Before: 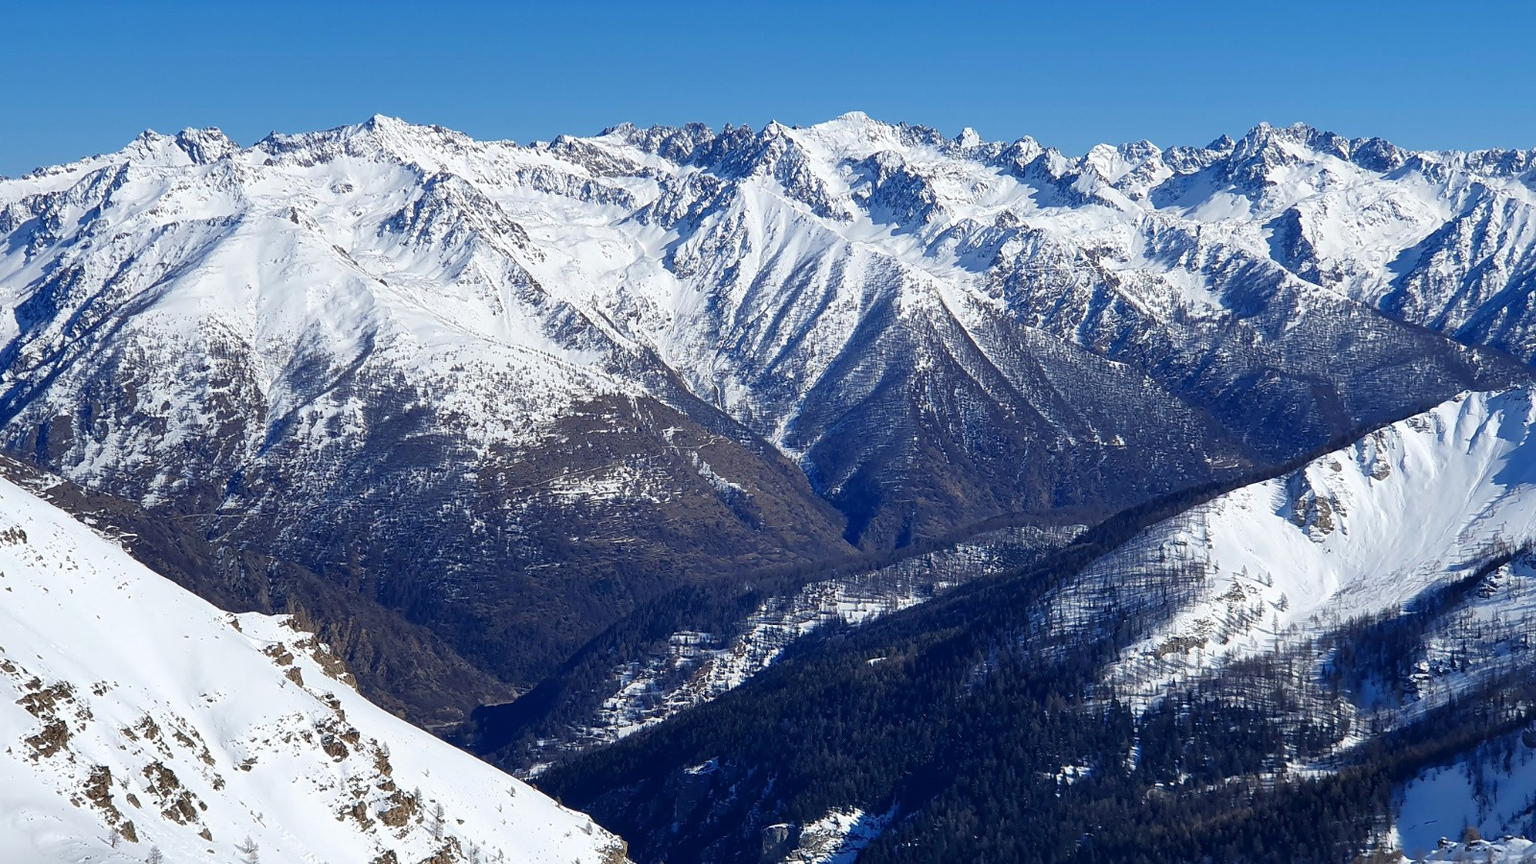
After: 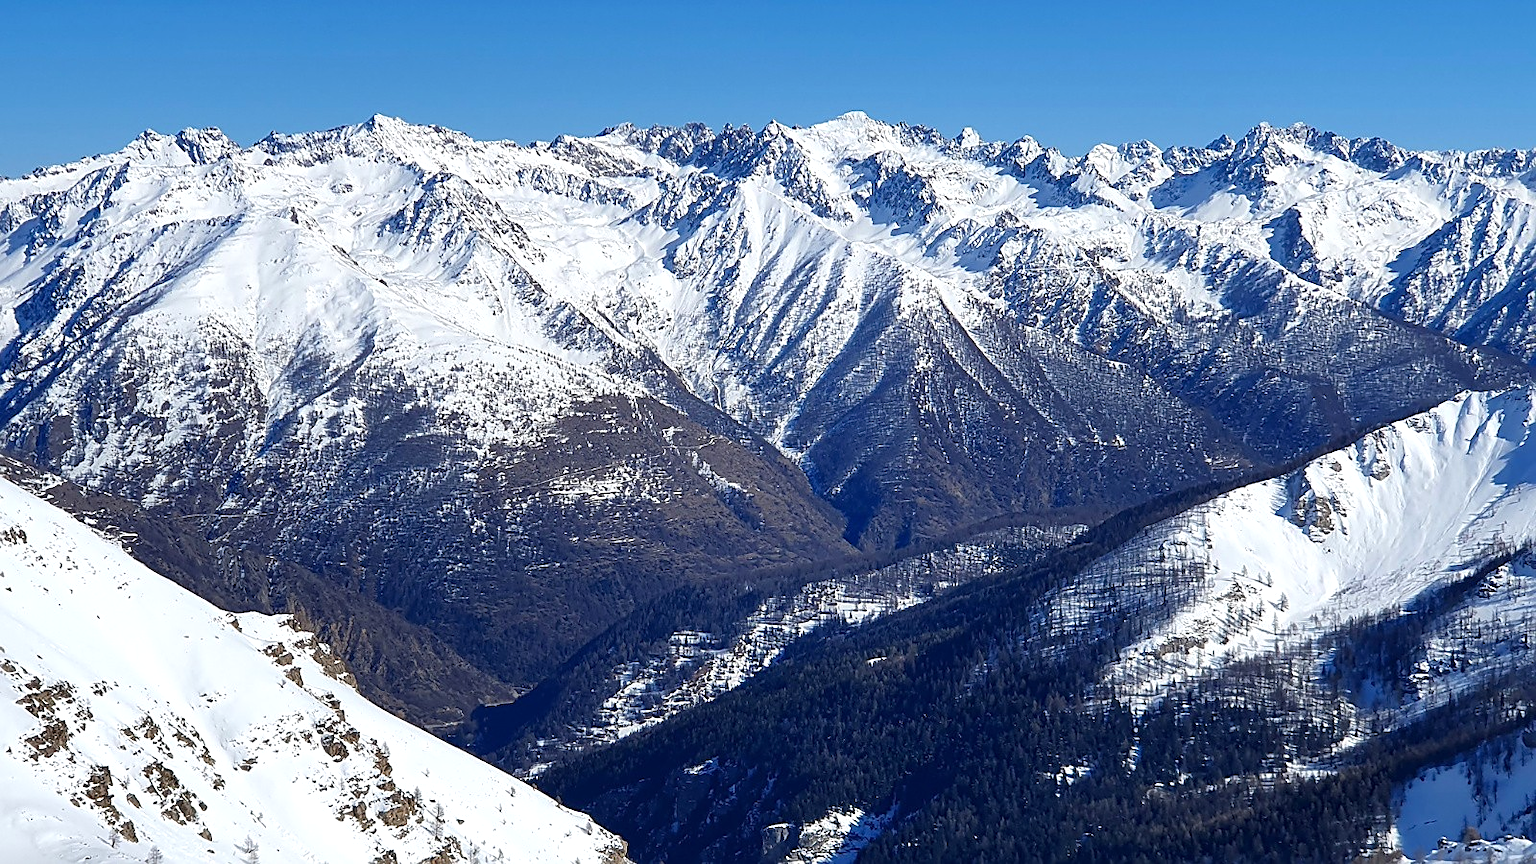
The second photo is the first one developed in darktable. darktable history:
exposure: exposure 0.201 EV, compensate highlight preservation false
sharpen: on, module defaults
